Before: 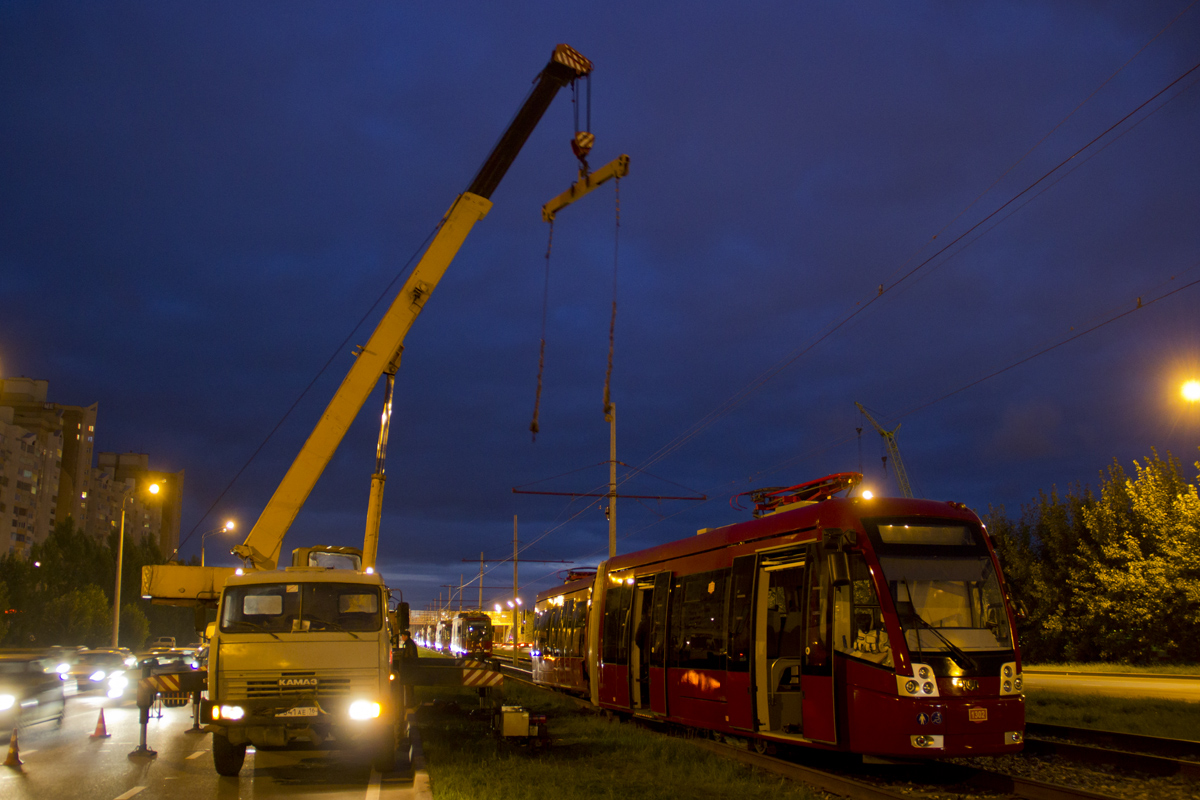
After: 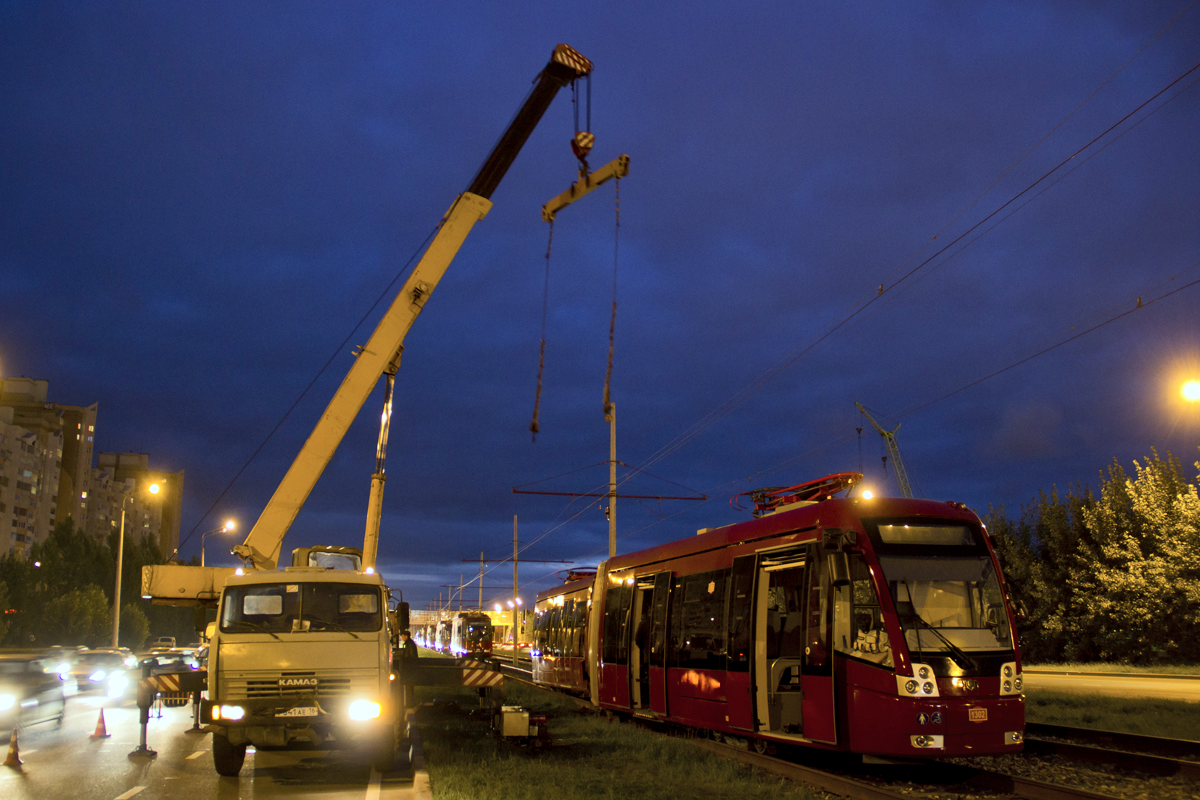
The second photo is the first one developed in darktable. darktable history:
color zones: curves: ch0 [(0, 0.5) (0.143, 0.5) (0.286, 0.5) (0.429, 0.504) (0.571, 0.5) (0.714, 0.509) (0.857, 0.5) (1, 0.5)]; ch1 [(0, 0.425) (0.143, 0.425) (0.286, 0.375) (0.429, 0.405) (0.571, 0.5) (0.714, 0.47) (0.857, 0.425) (1, 0.435)]; ch2 [(0, 0.5) (0.143, 0.5) (0.286, 0.5) (0.429, 0.517) (0.571, 0.5) (0.714, 0.51) (0.857, 0.5) (1, 0.5)]
contrast brightness saturation: contrast 0.199, brightness 0.17, saturation 0.218
color calibration: illuminant Planckian (black body), adaptation linear Bradford (ICC v4), x 0.361, y 0.366, temperature 4497.75 K
local contrast: mode bilateral grid, contrast 21, coarseness 49, detail 119%, midtone range 0.2
